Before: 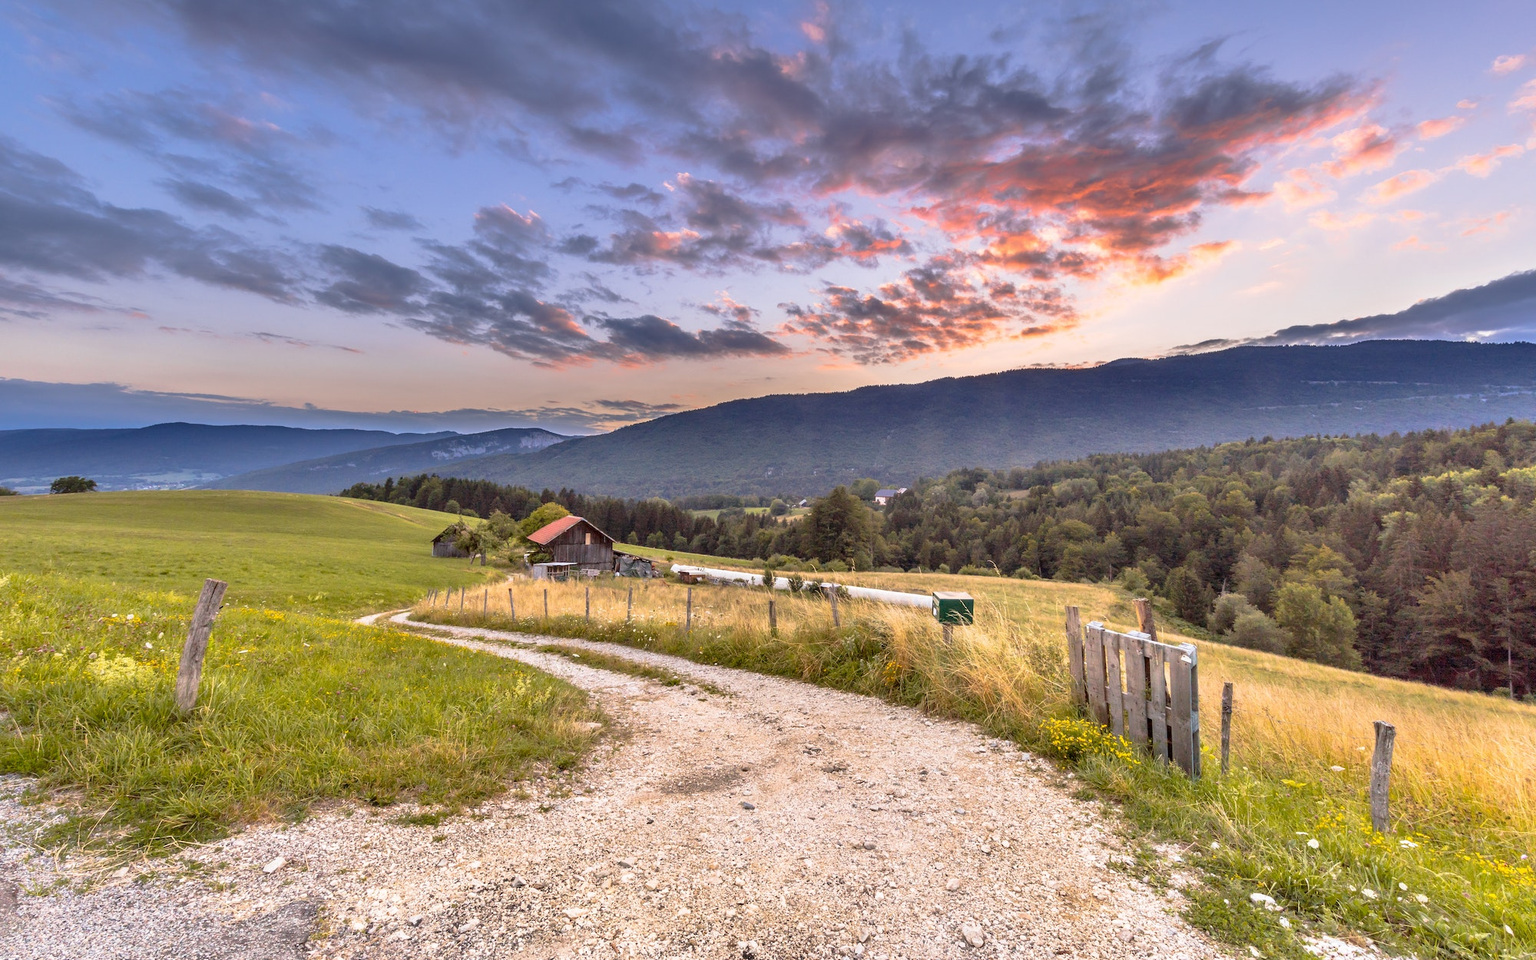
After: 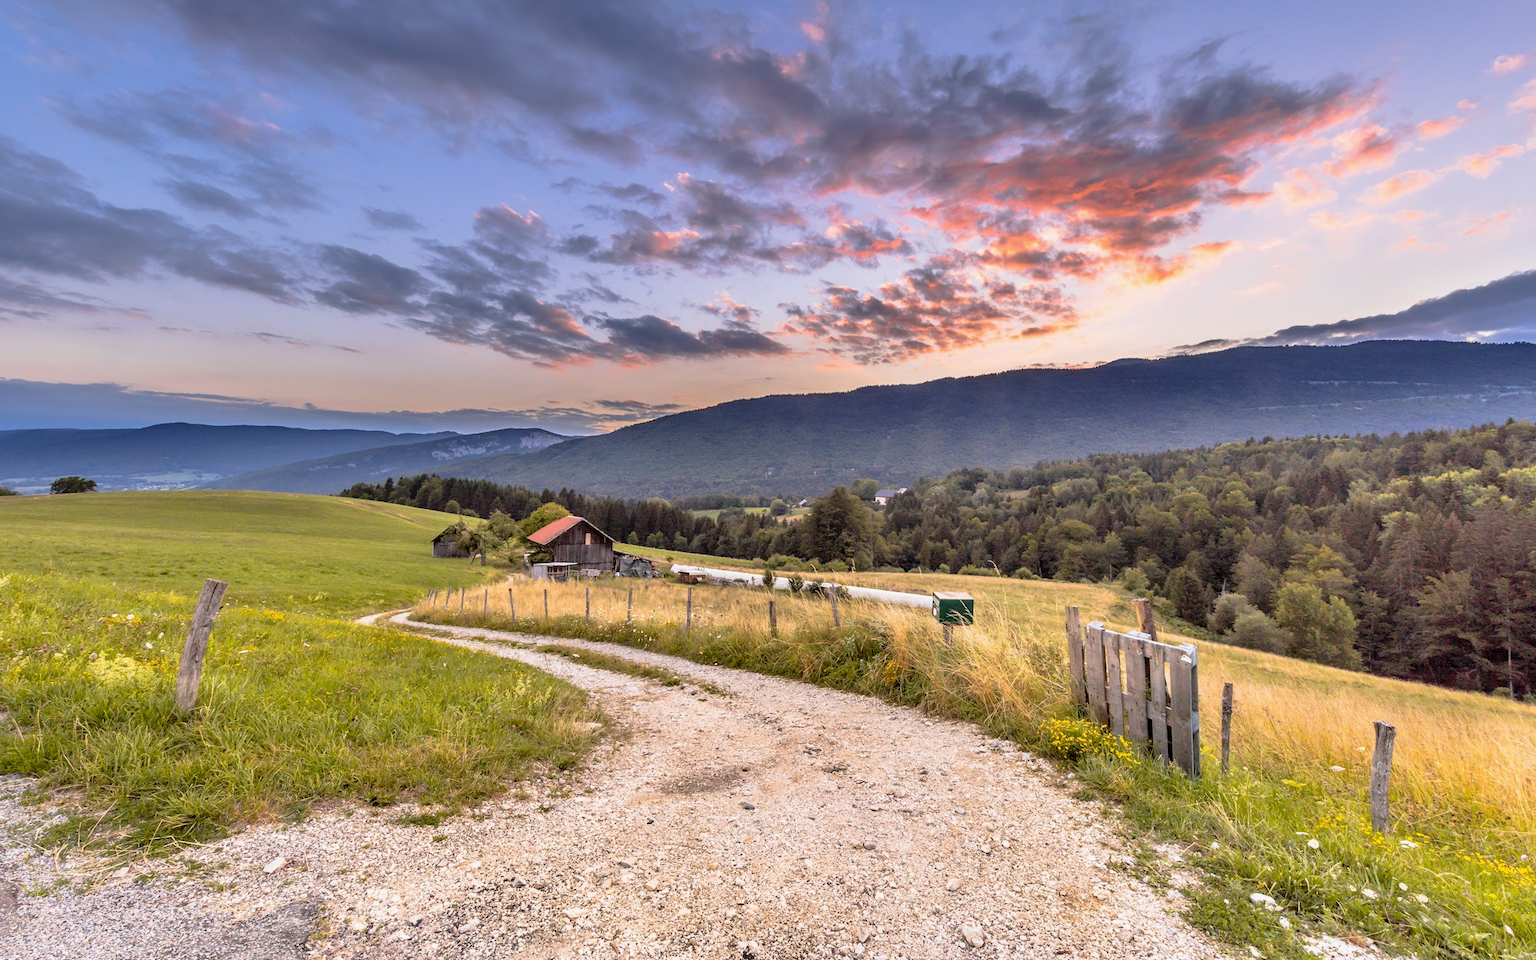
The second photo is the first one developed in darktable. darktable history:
filmic rgb: middle gray luminance 18.42%, black relative exposure -11.45 EV, white relative exposure 2.55 EV, threshold 6 EV, target black luminance 0%, hardness 8.41, latitude 99%, contrast 1.084, shadows ↔ highlights balance 0.505%, add noise in highlights 0, preserve chrominance max RGB, color science v3 (2019), use custom middle-gray values true, iterations of high-quality reconstruction 0, contrast in highlights soft, enable highlight reconstruction true
